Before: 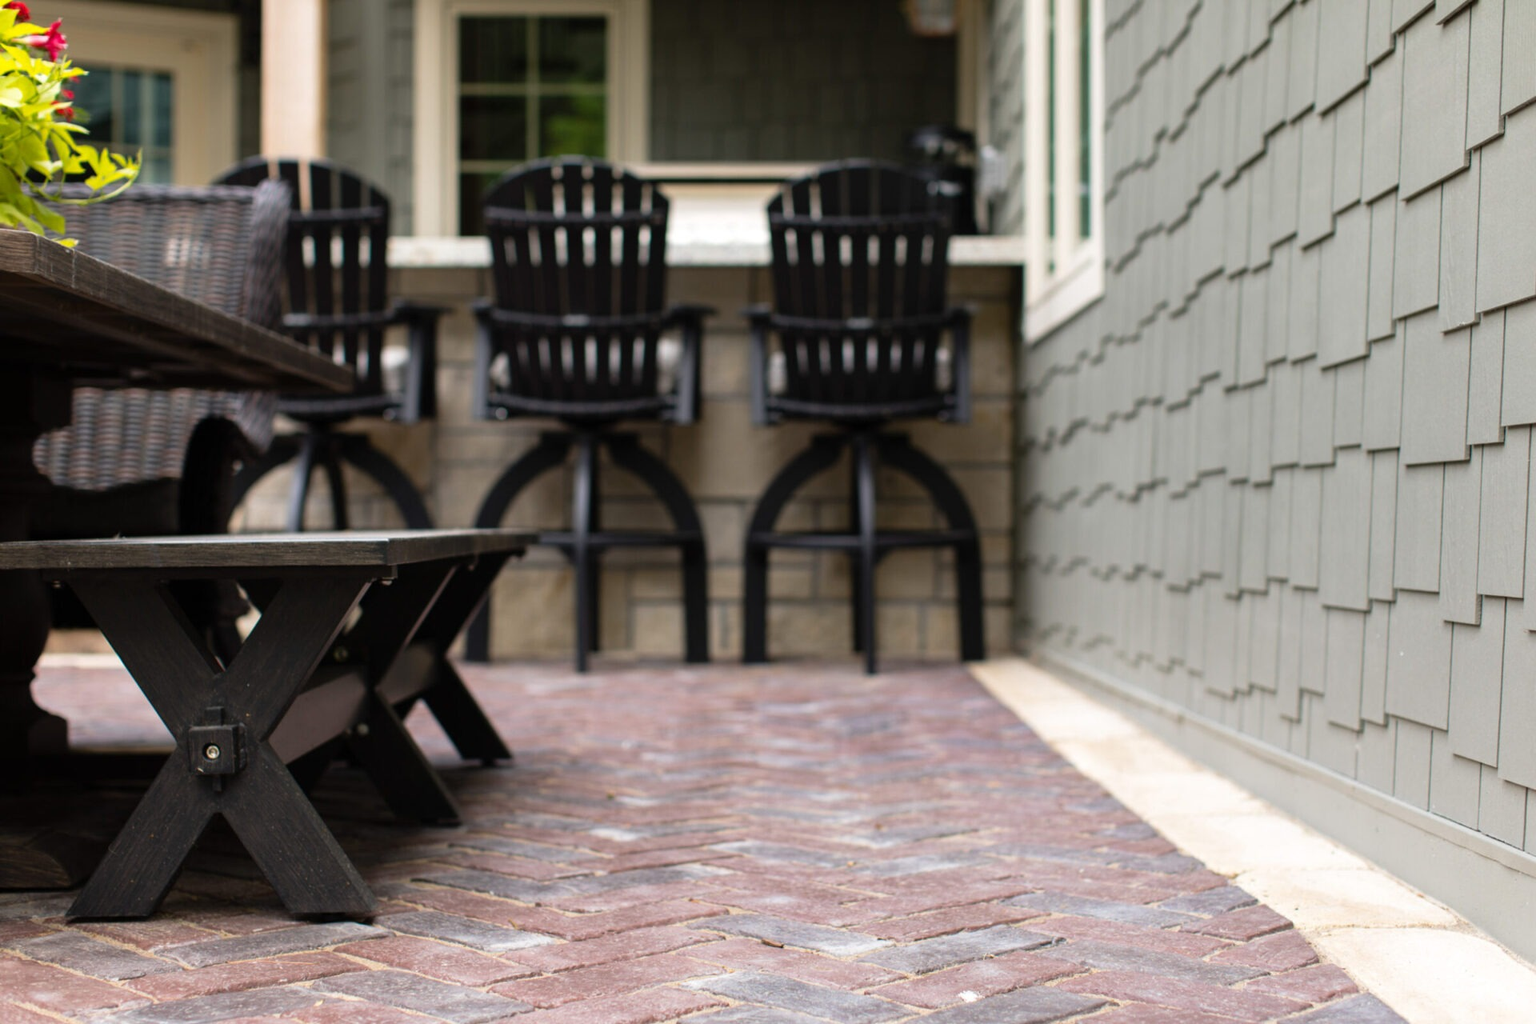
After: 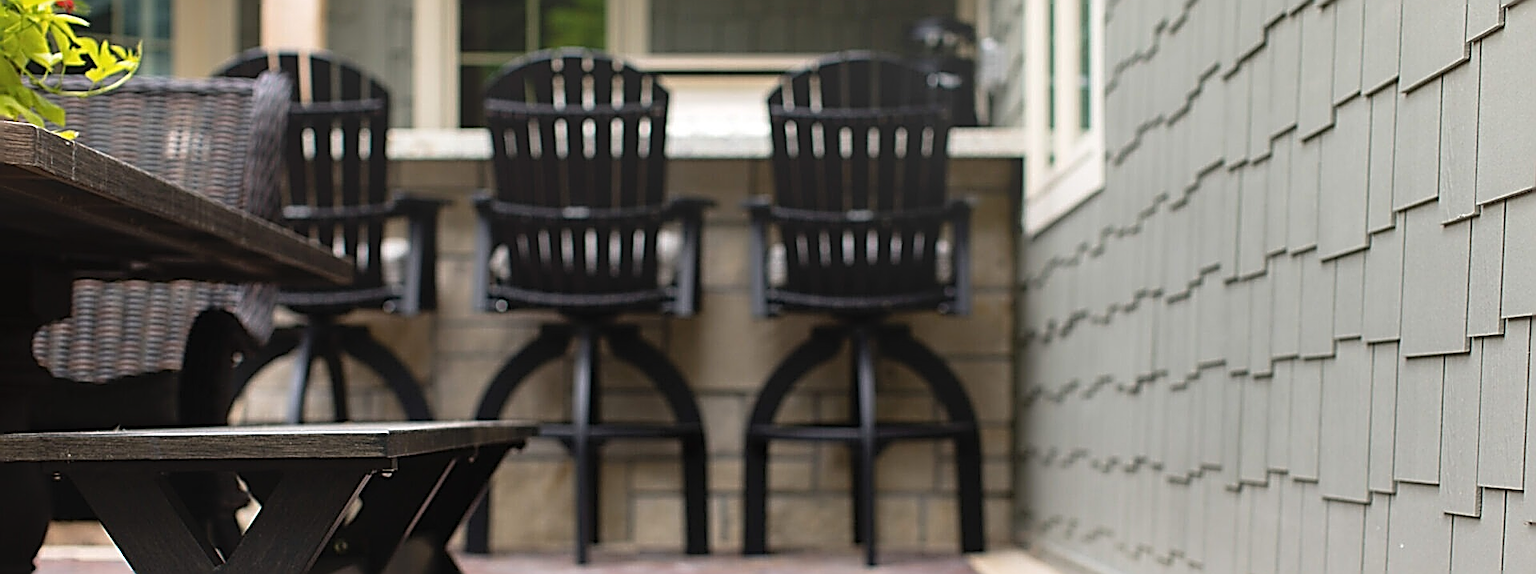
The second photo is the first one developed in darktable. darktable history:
crop and rotate: top 10.605%, bottom 33.274%
bloom: size 38%, threshold 95%, strength 30%
sharpen: amount 2
